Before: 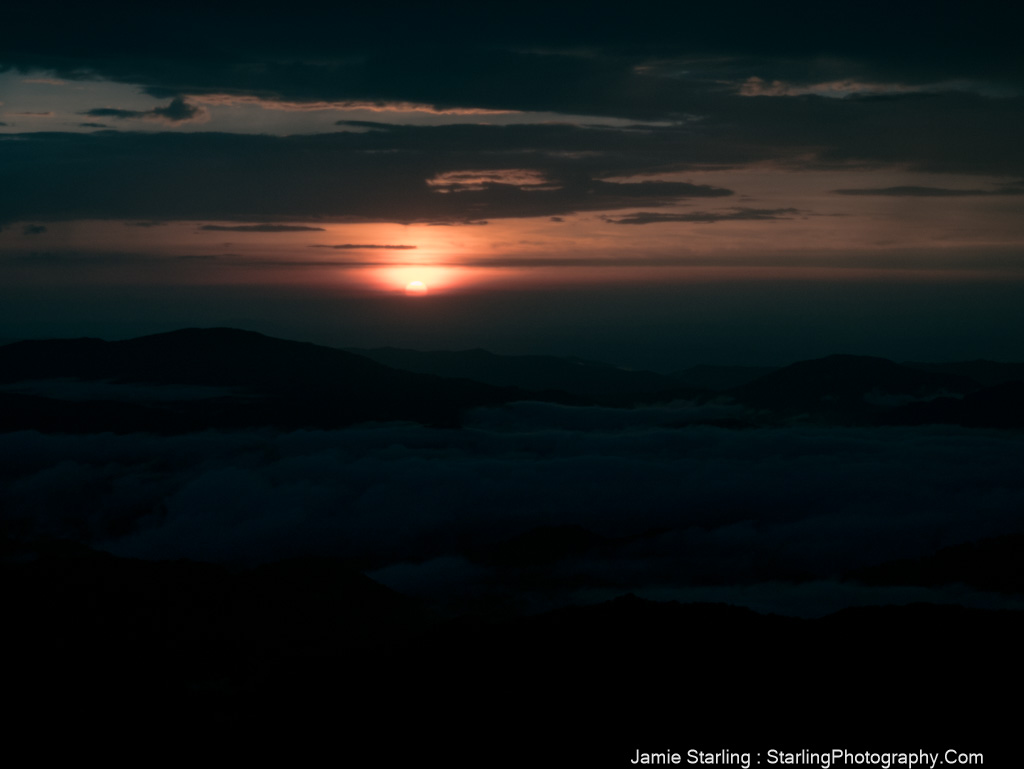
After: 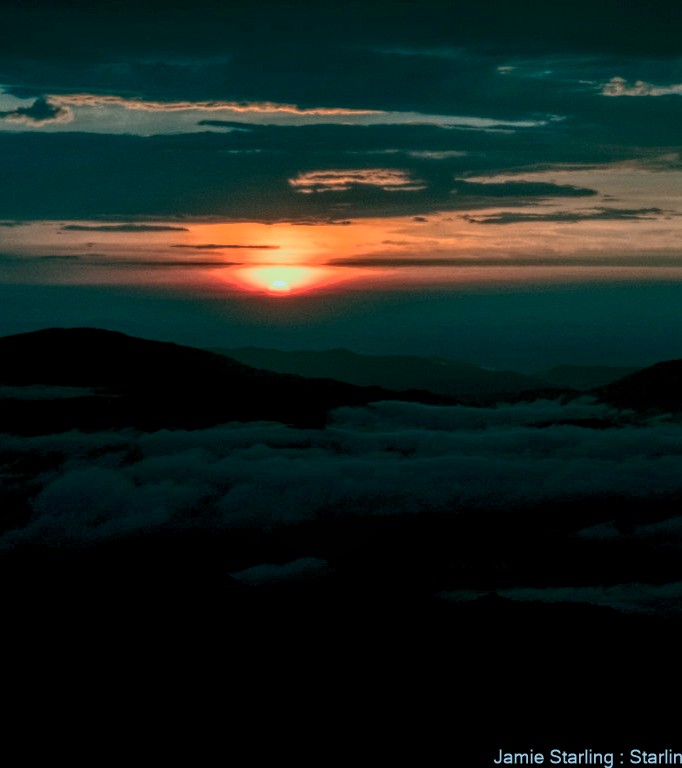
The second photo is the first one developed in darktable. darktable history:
rgb levels: levels [[0.013, 0.434, 0.89], [0, 0.5, 1], [0, 0.5, 1]]
crop and rotate: left 13.409%, right 19.924%
color balance: lift [1.005, 0.99, 1.007, 1.01], gamma [1, 1.034, 1.032, 0.966], gain [0.873, 1.055, 1.067, 0.933]
exposure: black level correction 0, exposure 1.1 EV, compensate exposure bias true, compensate highlight preservation false
local contrast: highlights 20%, shadows 30%, detail 200%, midtone range 0.2
color calibration: x 0.38, y 0.39, temperature 4086.04 K
contrast brightness saturation: contrast 0.13, brightness -0.24, saturation 0.14
